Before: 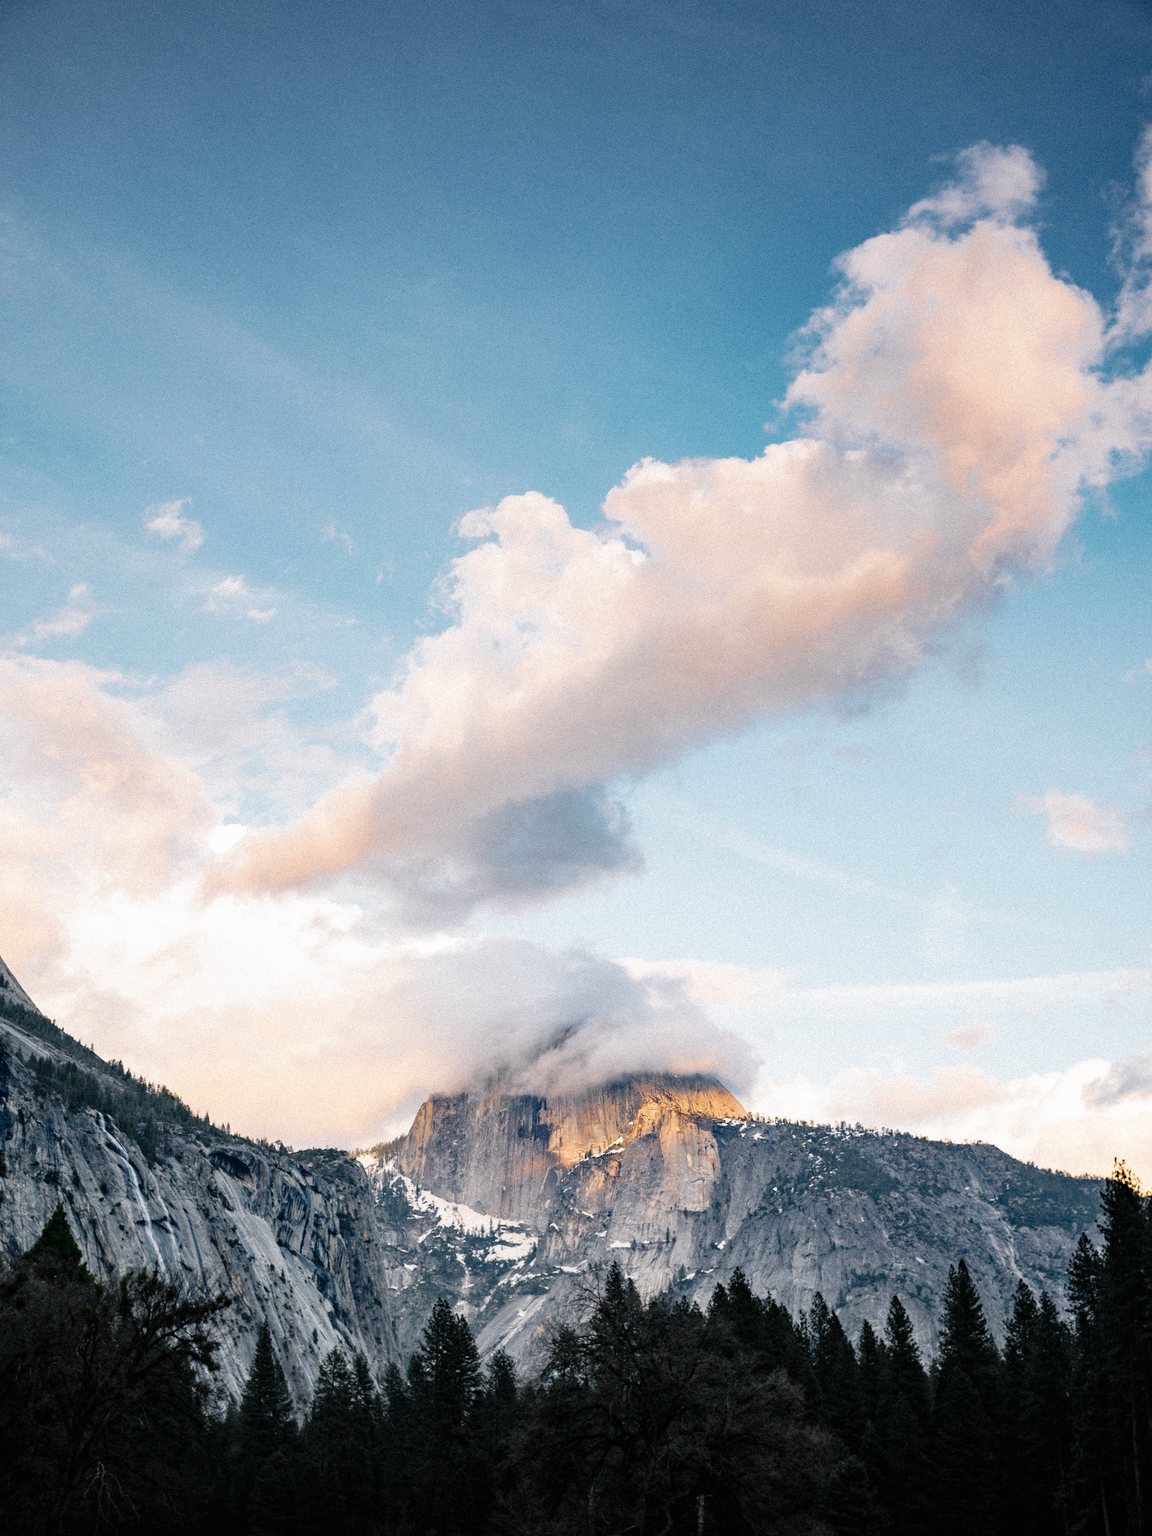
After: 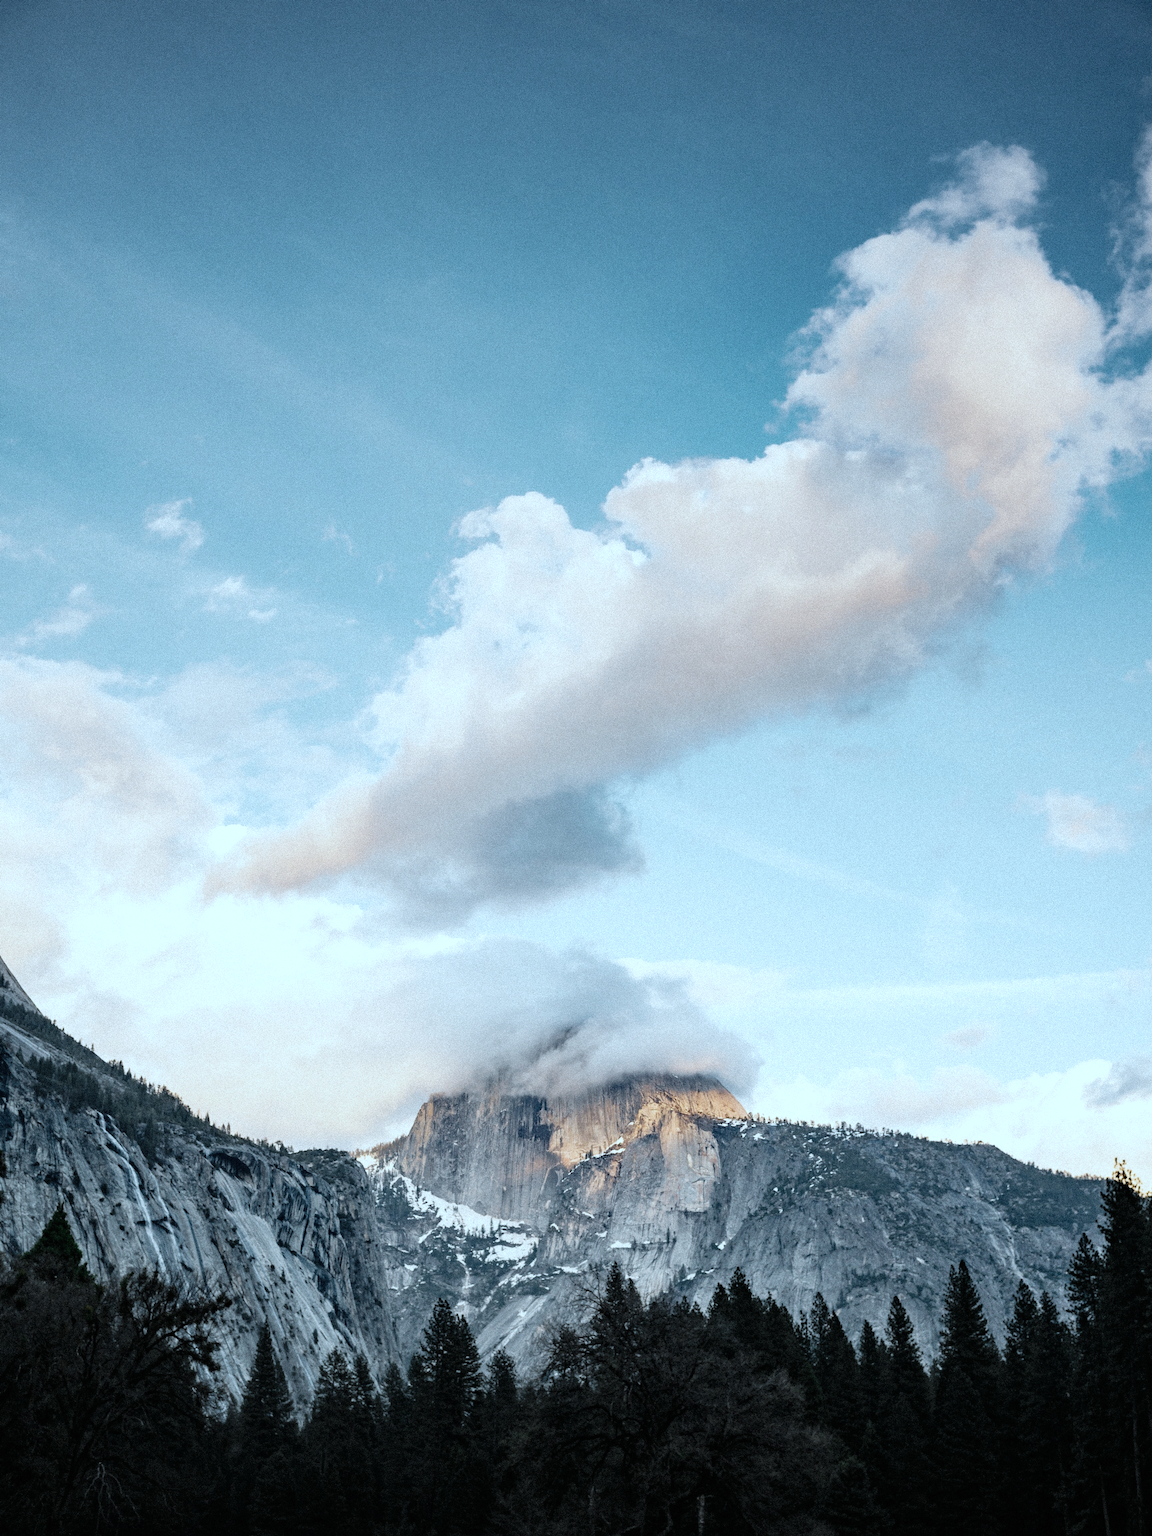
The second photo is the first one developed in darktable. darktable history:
color correction: highlights a* -12.35, highlights b* -17.33, saturation 0.714
